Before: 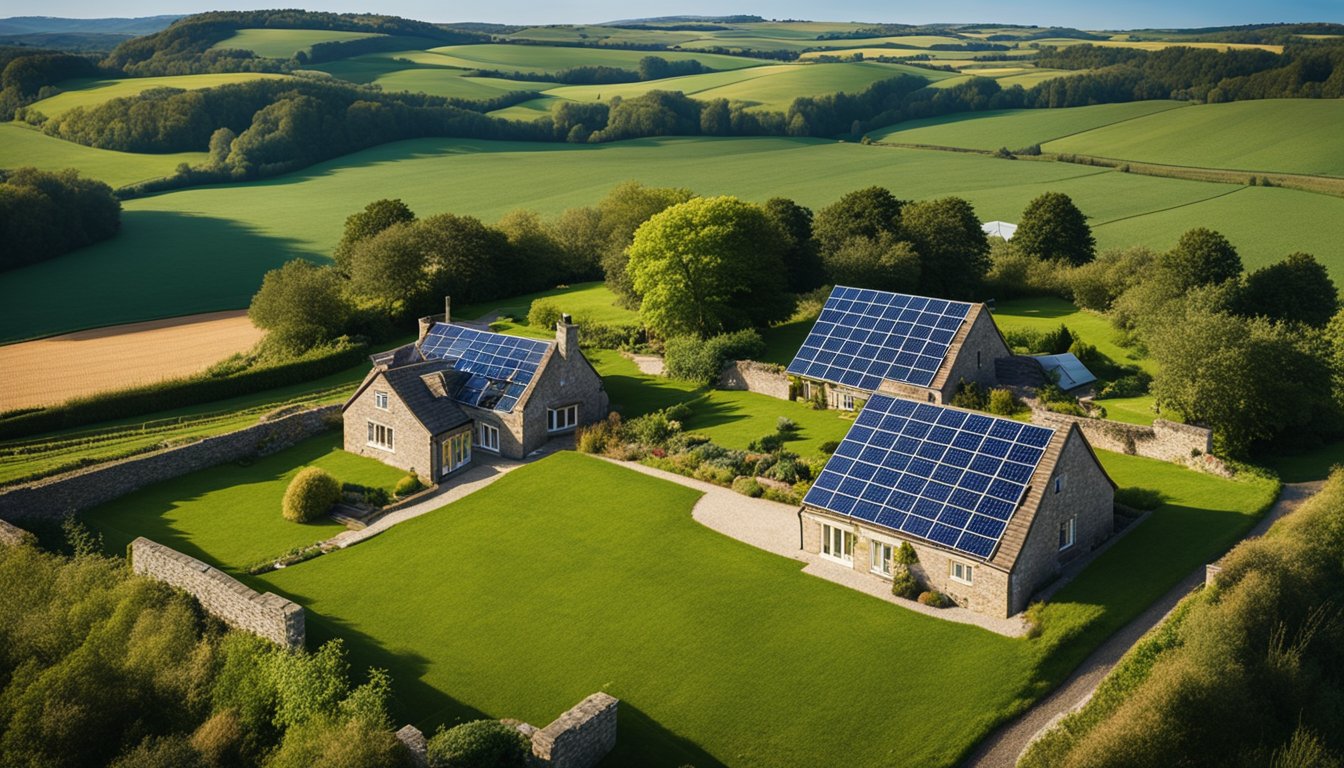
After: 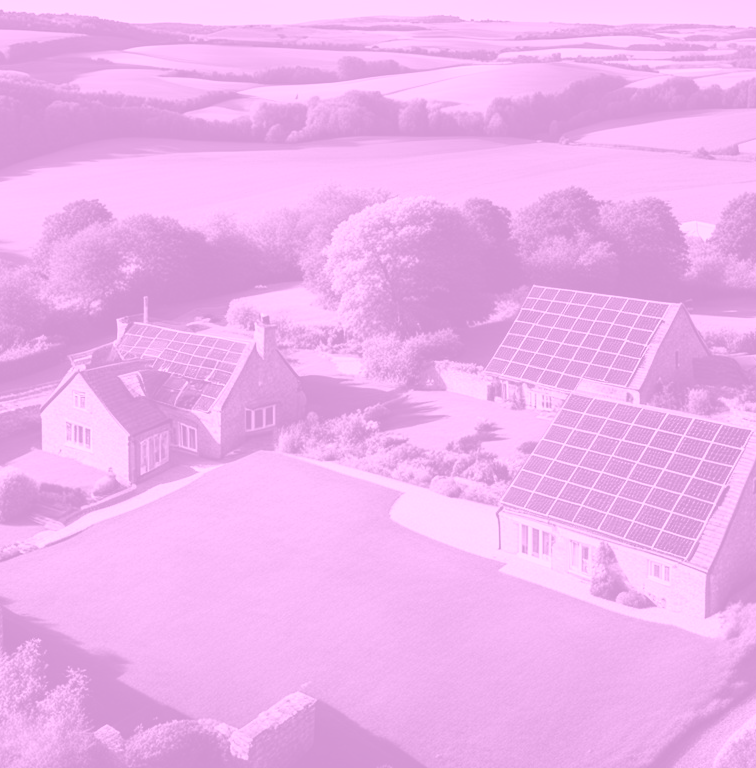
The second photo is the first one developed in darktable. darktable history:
colorize: hue 331.2°, saturation 69%, source mix 30.28%, lightness 69.02%, version 1
tone curve: curves: ch0 [(0, 0.032) (0.181, 0.152) (0.751, 0.762) (1, 1)], color space Lab, linked channels, preserve colors none
crop and rotate: left 22.516%, right 21.234%
